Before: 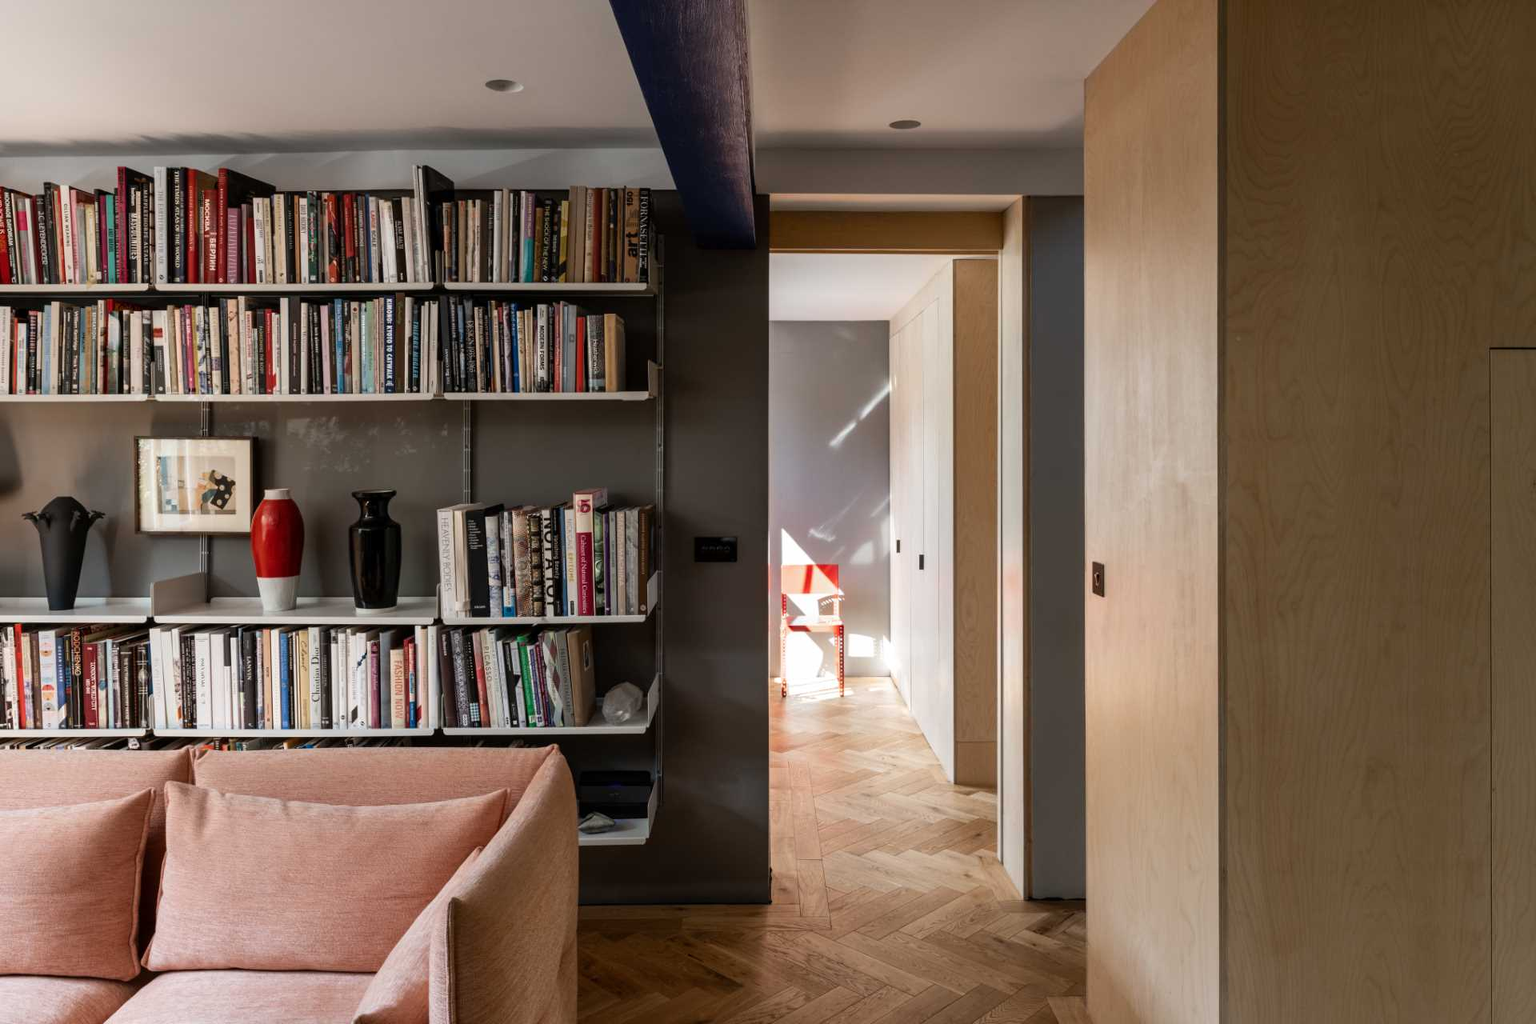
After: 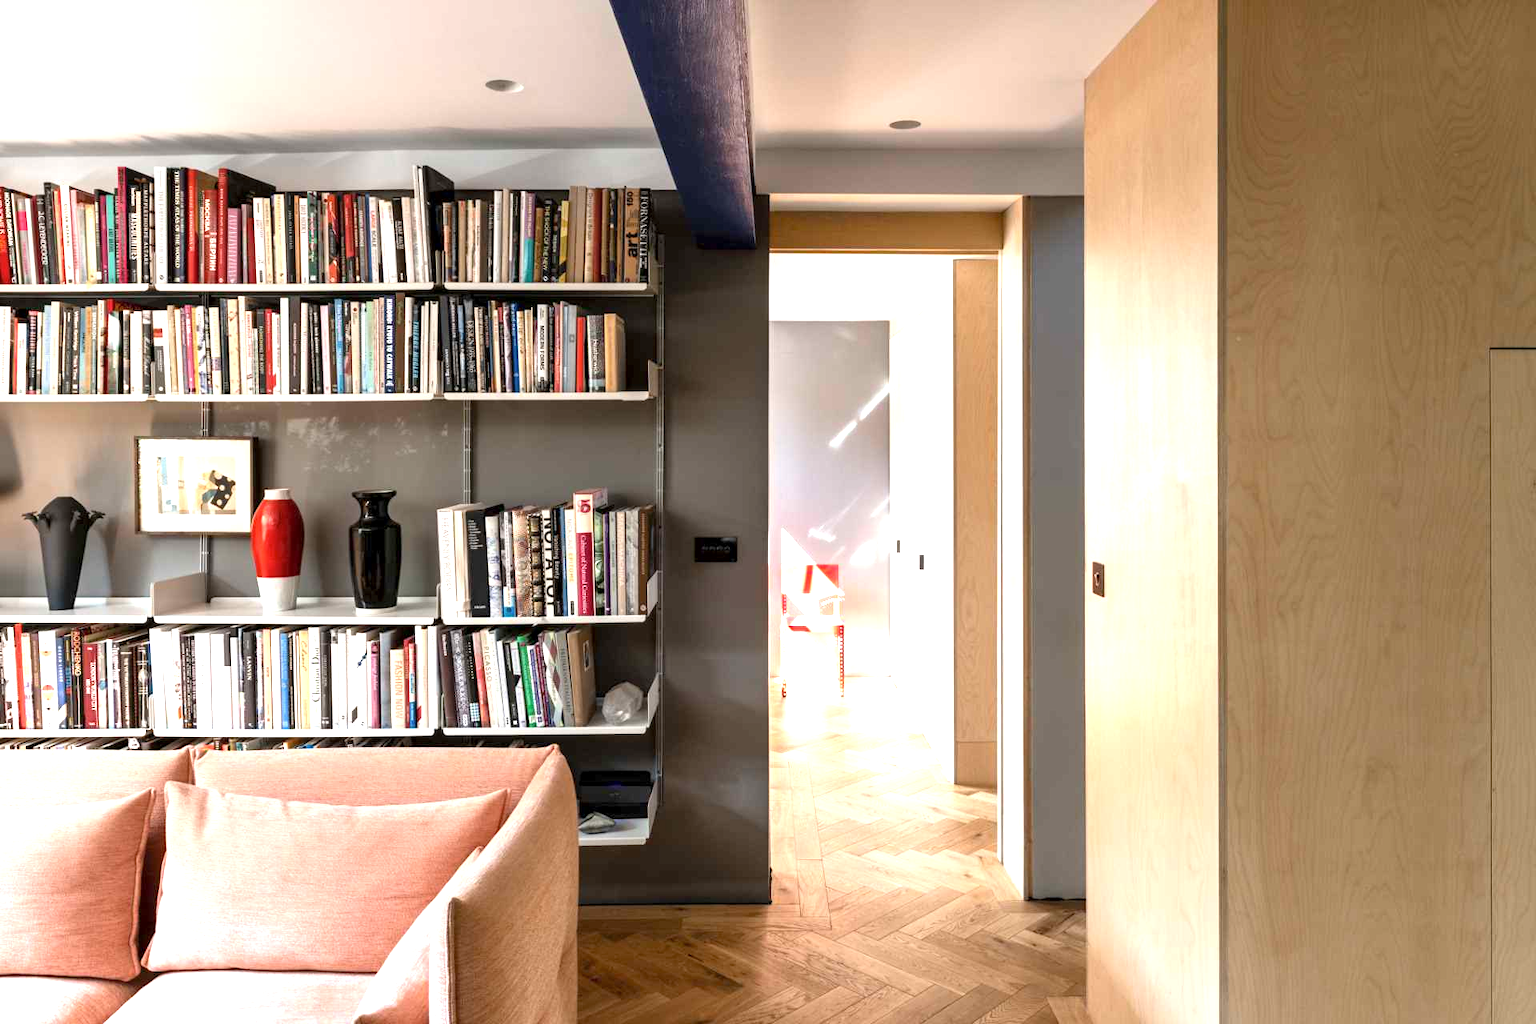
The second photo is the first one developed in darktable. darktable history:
contrast brightness saturation: contrast 0.053, brightness 0.061, saturation 0.005
exposure: black level correction 0.001, exposure 1.398 EV, compensate highlight preservation false
